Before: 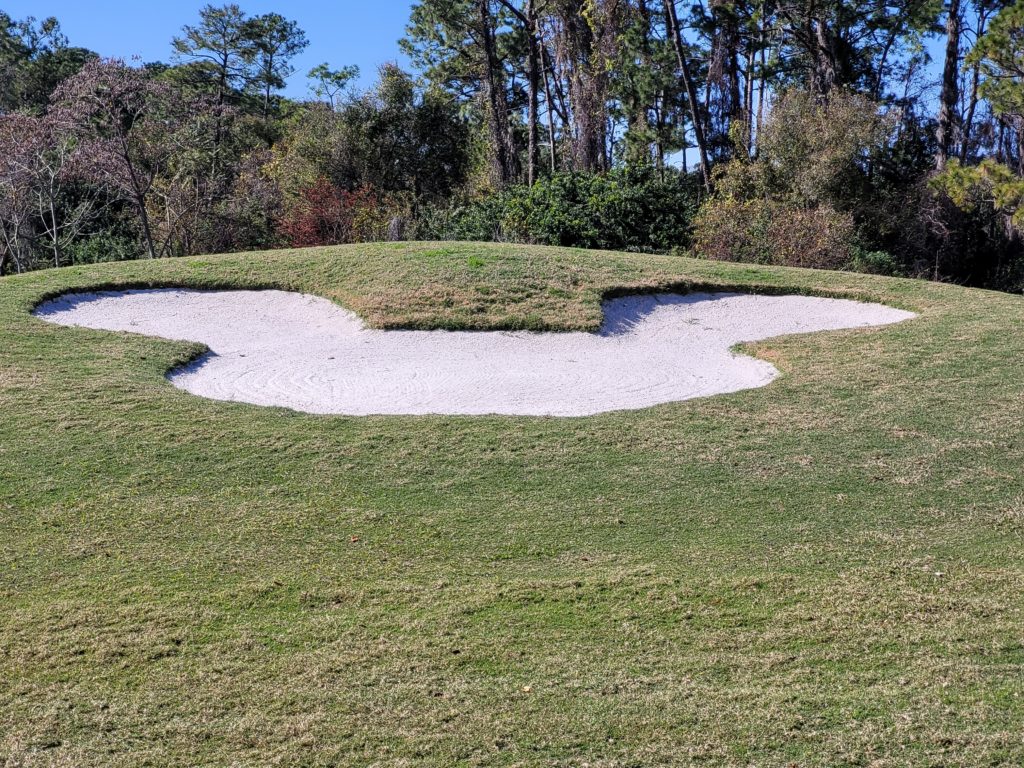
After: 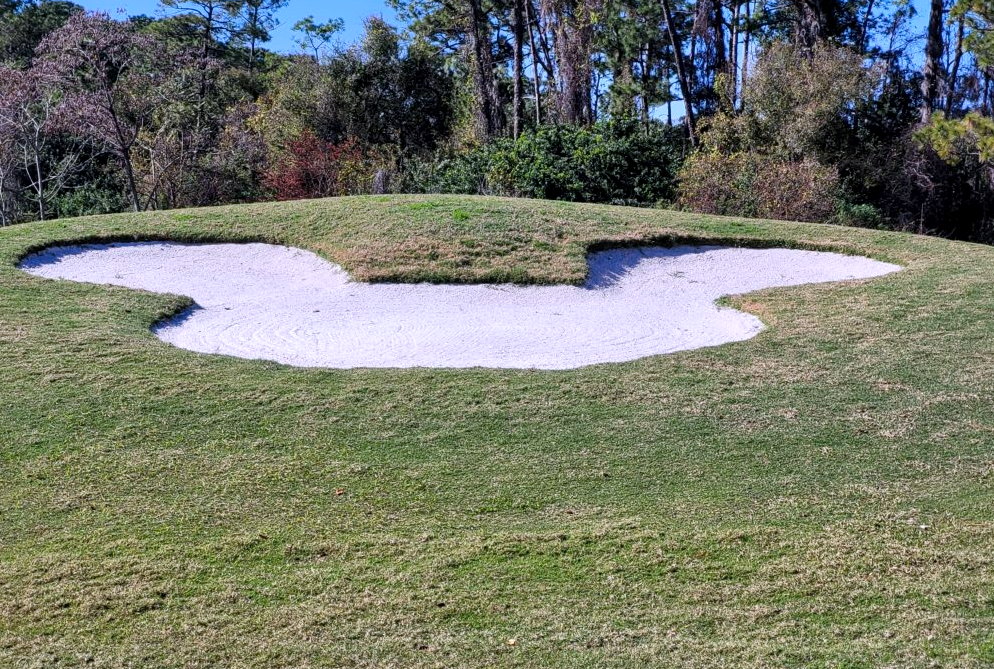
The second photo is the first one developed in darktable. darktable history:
color calibration: illuminant as shot in camera, x 0.358, y 0.373, temperature 4628.91 K
contrast brightness saturation: contrast 0.04, saturation 0.16
crop: left 1.507%, top 6.147%, right 1.379%, bottom 6.637%
local contrast: mode bilateral grid, contrast 20, coarseness 50, detail 130%, midtone range 0.2
